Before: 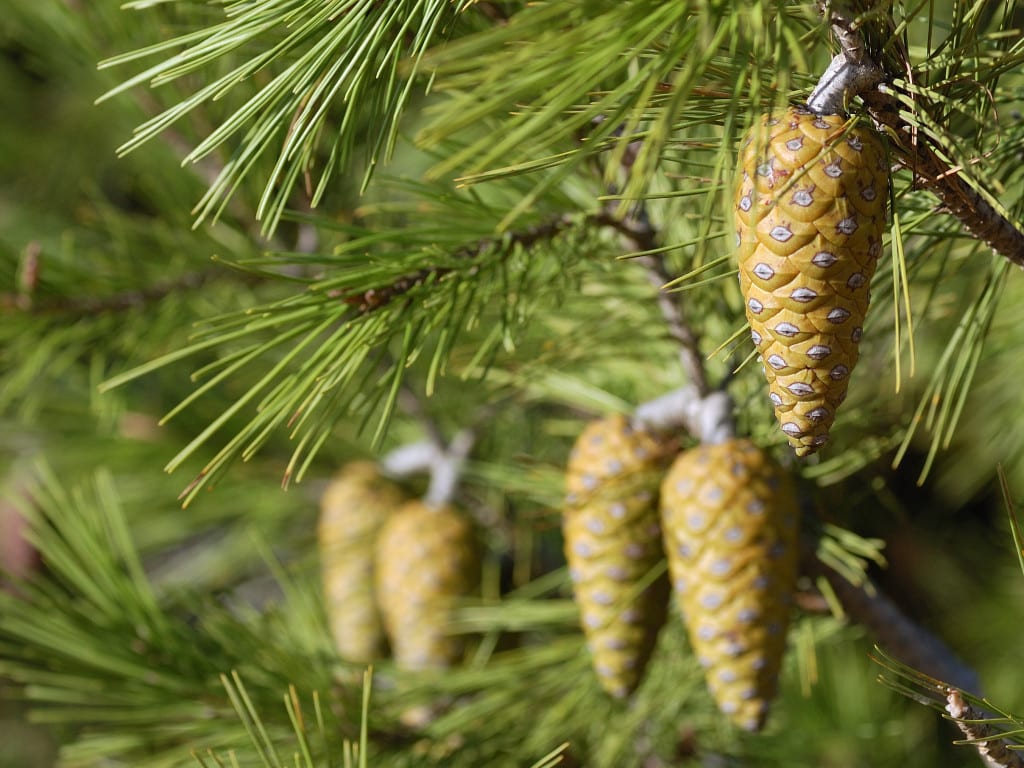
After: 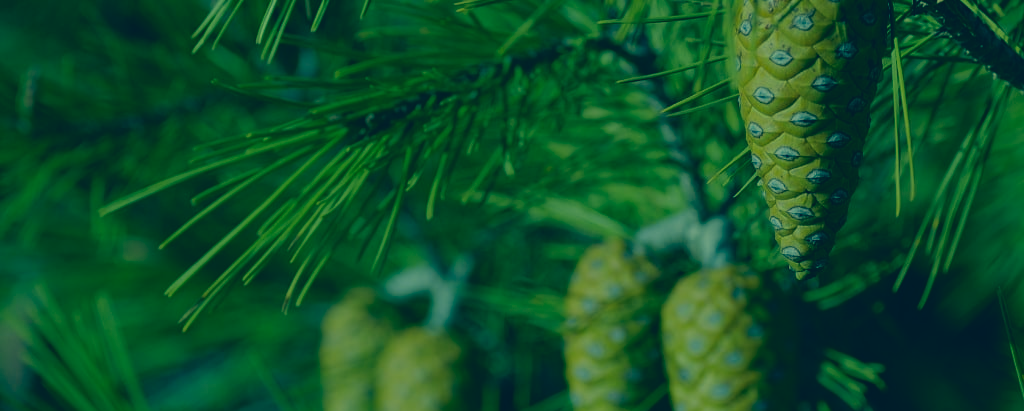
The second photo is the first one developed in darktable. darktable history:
exposure: exposure -1.468 EV, compensate highlight preservation false
color correction: highlights a* -15.58, highlights b* 40, shadows a* -40, shadows b* -26.18
crop and rotate: top 23.043%, bottom 23.437%
